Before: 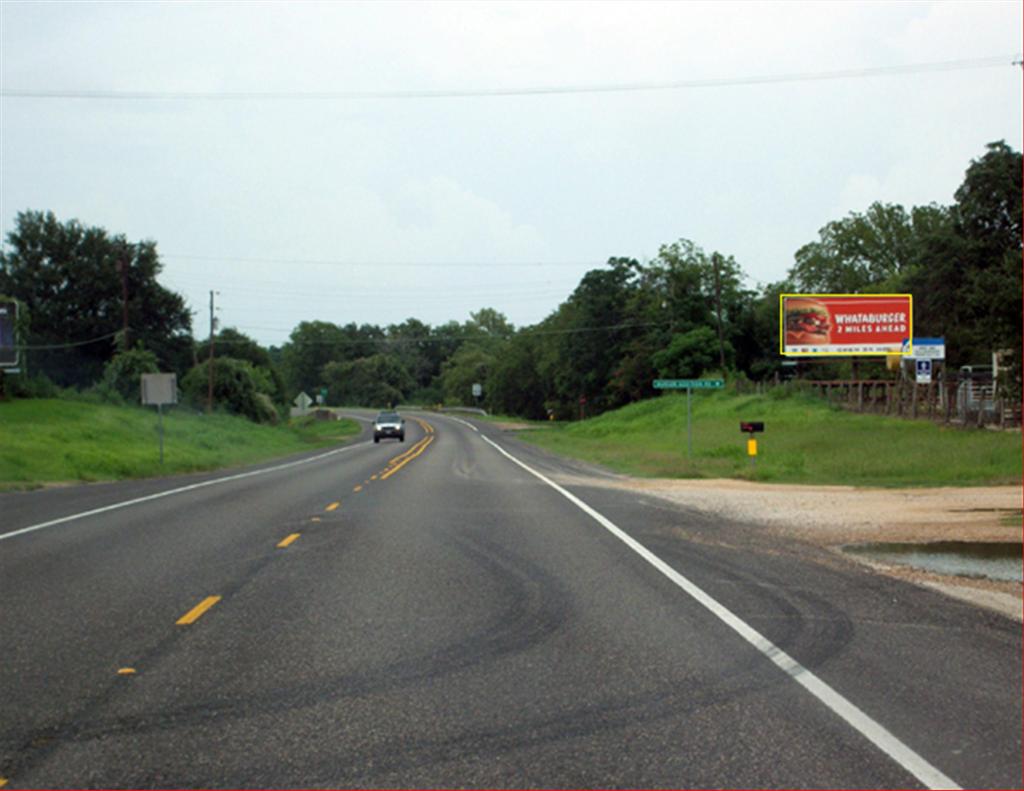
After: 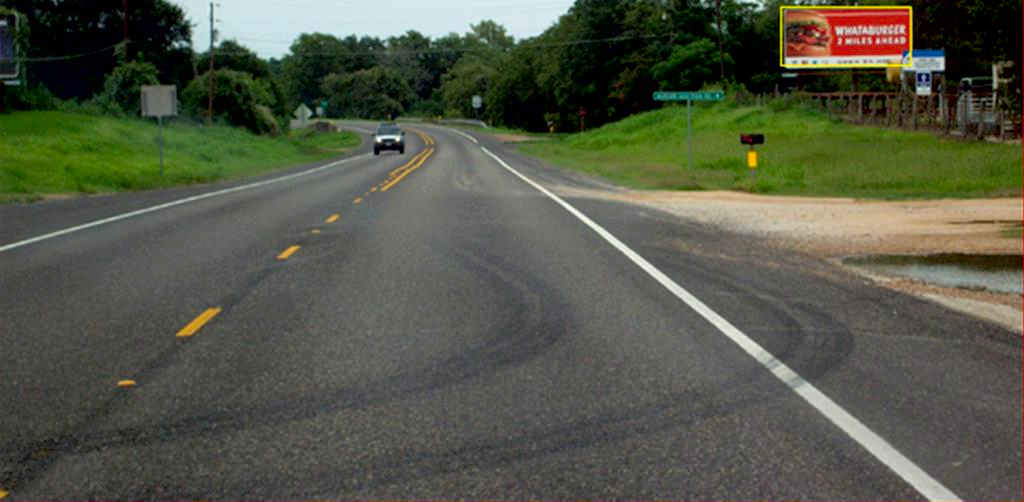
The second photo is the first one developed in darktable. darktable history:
exposure: black level correction 0.01, exposure 0.017 EV, compensate highlight preservation false
contrast brightness saturation: saturation 0.101
crop and rotate: top 36.419%
